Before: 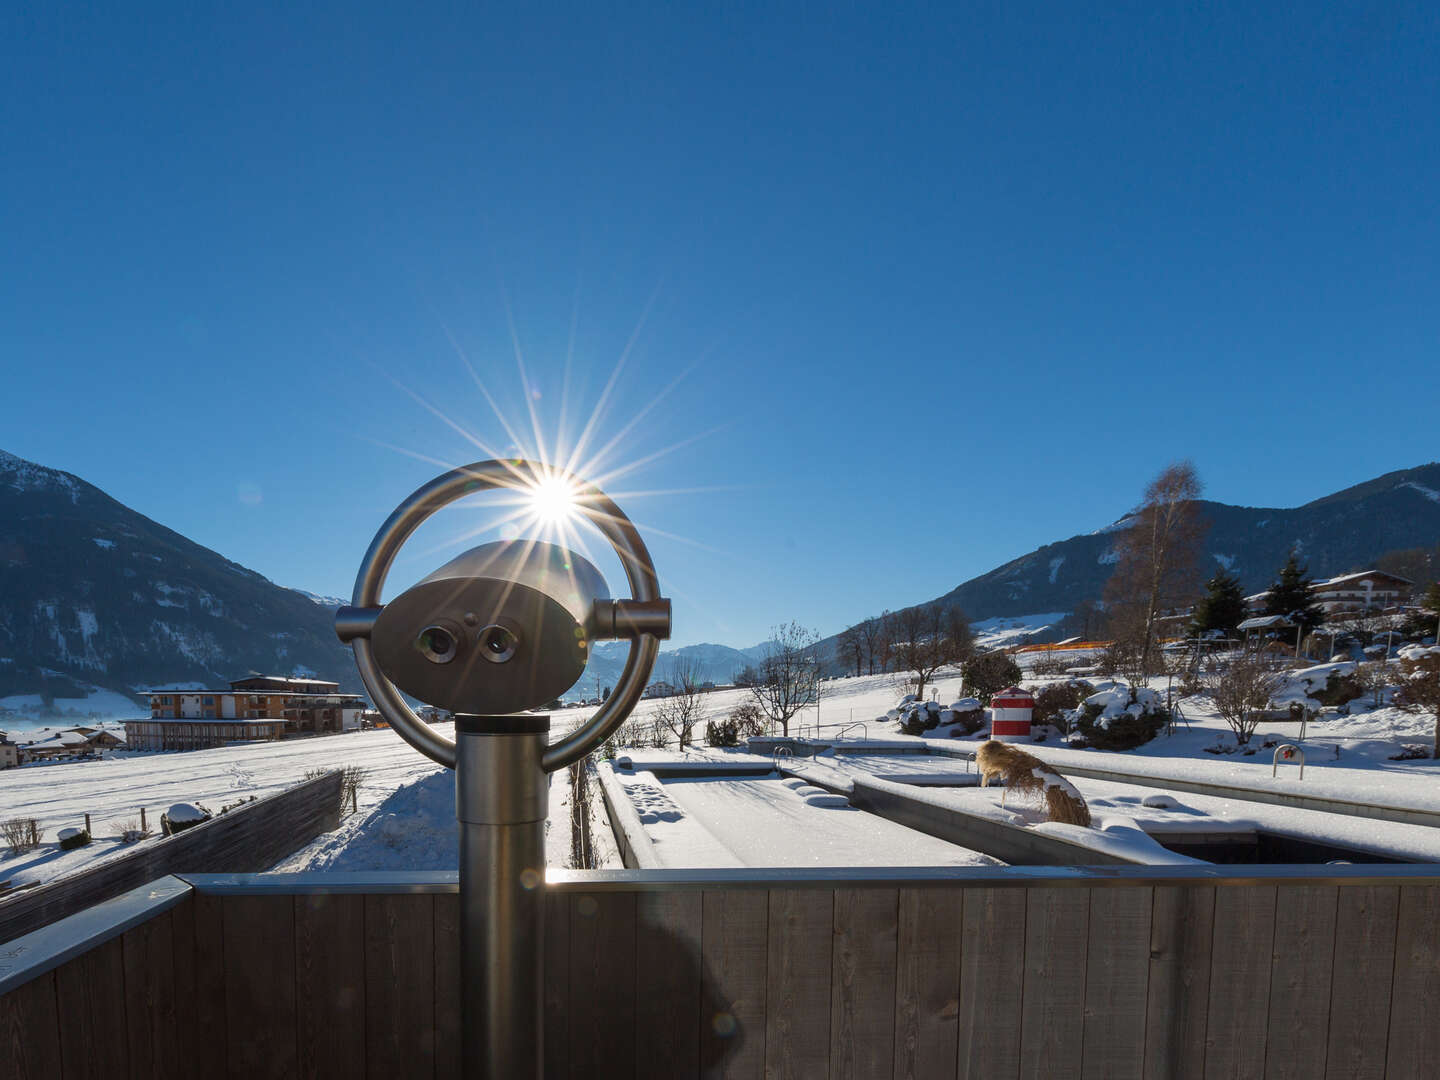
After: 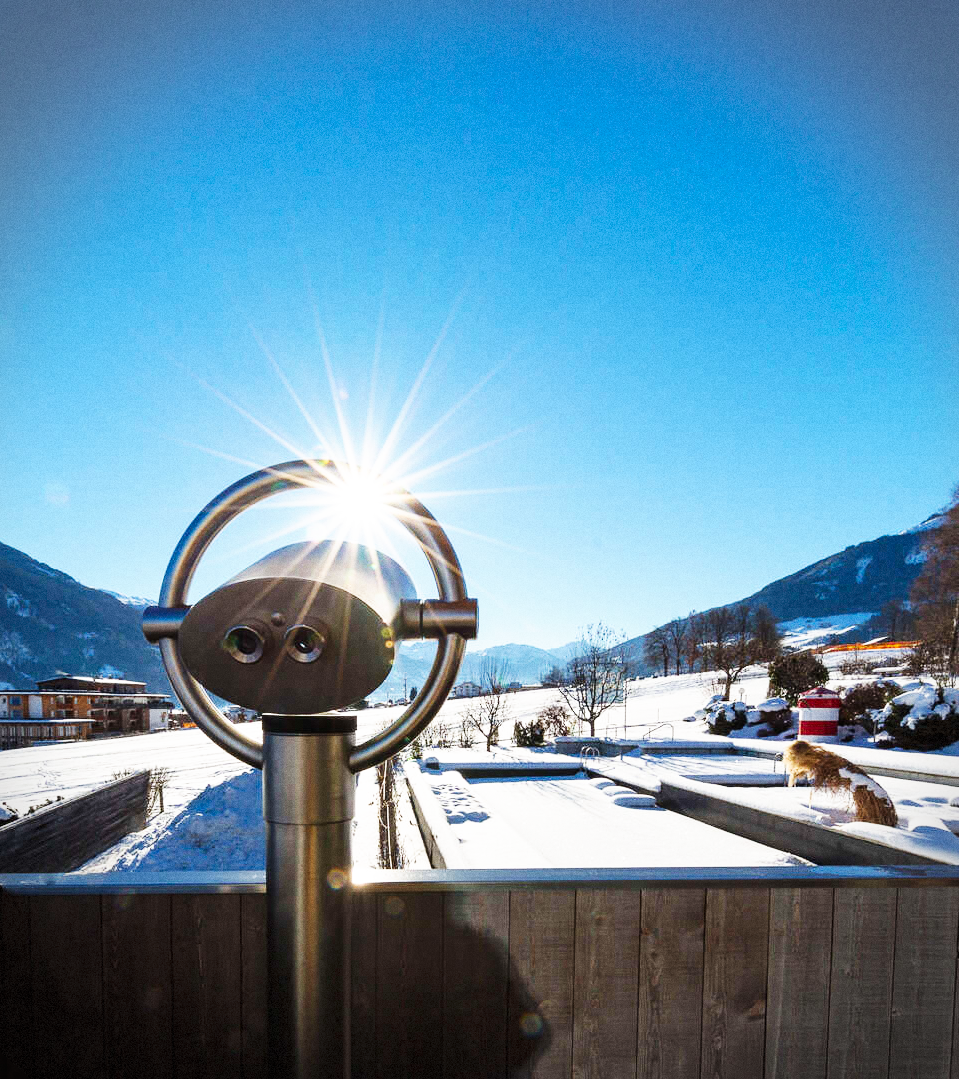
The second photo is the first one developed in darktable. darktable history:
grain: coarseness 0.09 ISO
tone equalizer: on, module defaults
vignetting: dithering 8-bit output, unbound false
base curve: curves: ch0 [(0, 0) (0.007, 0.004) (0.027, 0.03) (0.046, 0.07) (0.207, 0.54) (0.442, 0.872) (0.673, 0.972) (1, 1)], preserve colors none
crop and rotate: left 13.409%, right 19.924%
